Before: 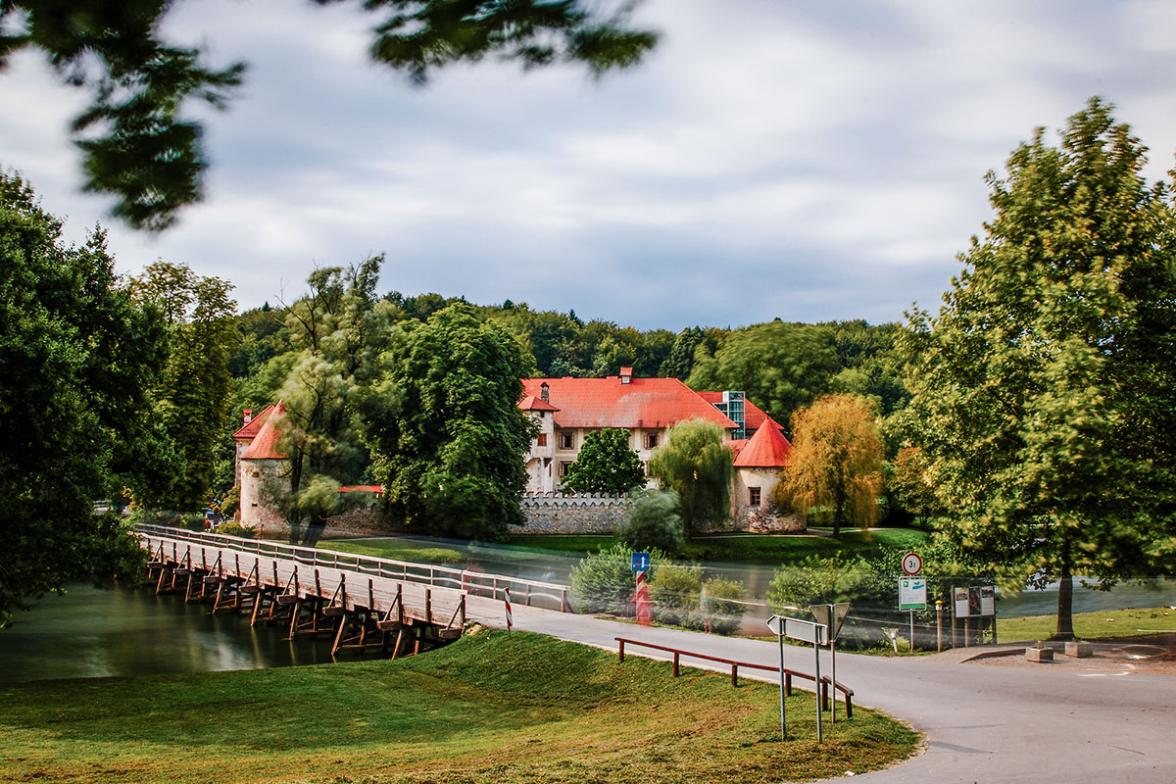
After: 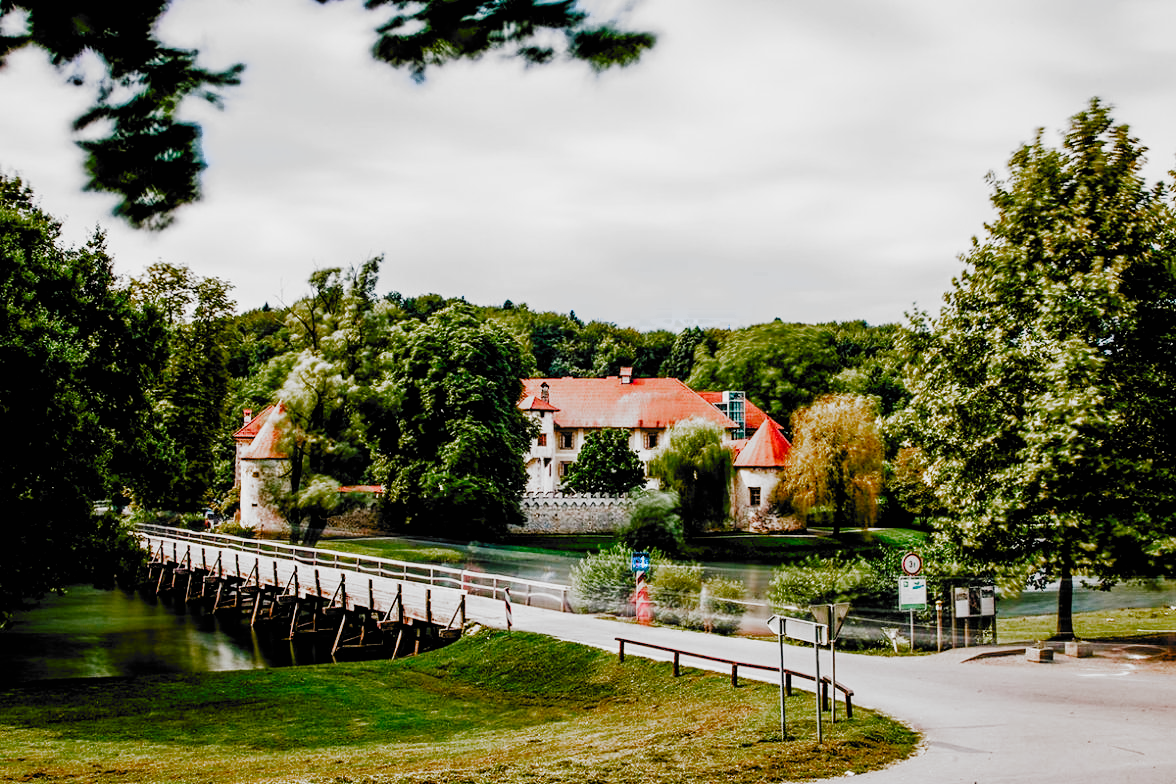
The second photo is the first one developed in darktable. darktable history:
filmic rgb: black relative exposure -5.07 EV, white relative exposure 3.99 EV, hardness 2.89, contrast 1.196, highlights saturation mix -30.81%, add noise in highlights 0, preserve chrominance no, color science v3 (2019), use custom middle-gray values true, iterations of high-quality reconstruction 0, contrast in highlights soft
color zones: curves: ch0 [(0.203, 0.433) (0.607, 0.517) (0.697, 0.696) (0.705, 0.897)]
color balance rgb: shadows lift › luminance -8.095%, shadows lift › chroma 2.405%, shadows lift › hue 167.58°, power › chroma 0.305%, power › hue 25.33°, highlights gain › chroma 0.216%, highlights gain › hue 332.84°, global offset › luminance -0.509%, perceptual saturation grading › global saturation 20%, perceptual saturation grading › highlights -24.866%, perceptual saturation grading › shadows 24.349%
exposure: black level correction 0, exposure 0.698 EV, compensate exposure bias true, compensate highlight preservation false
